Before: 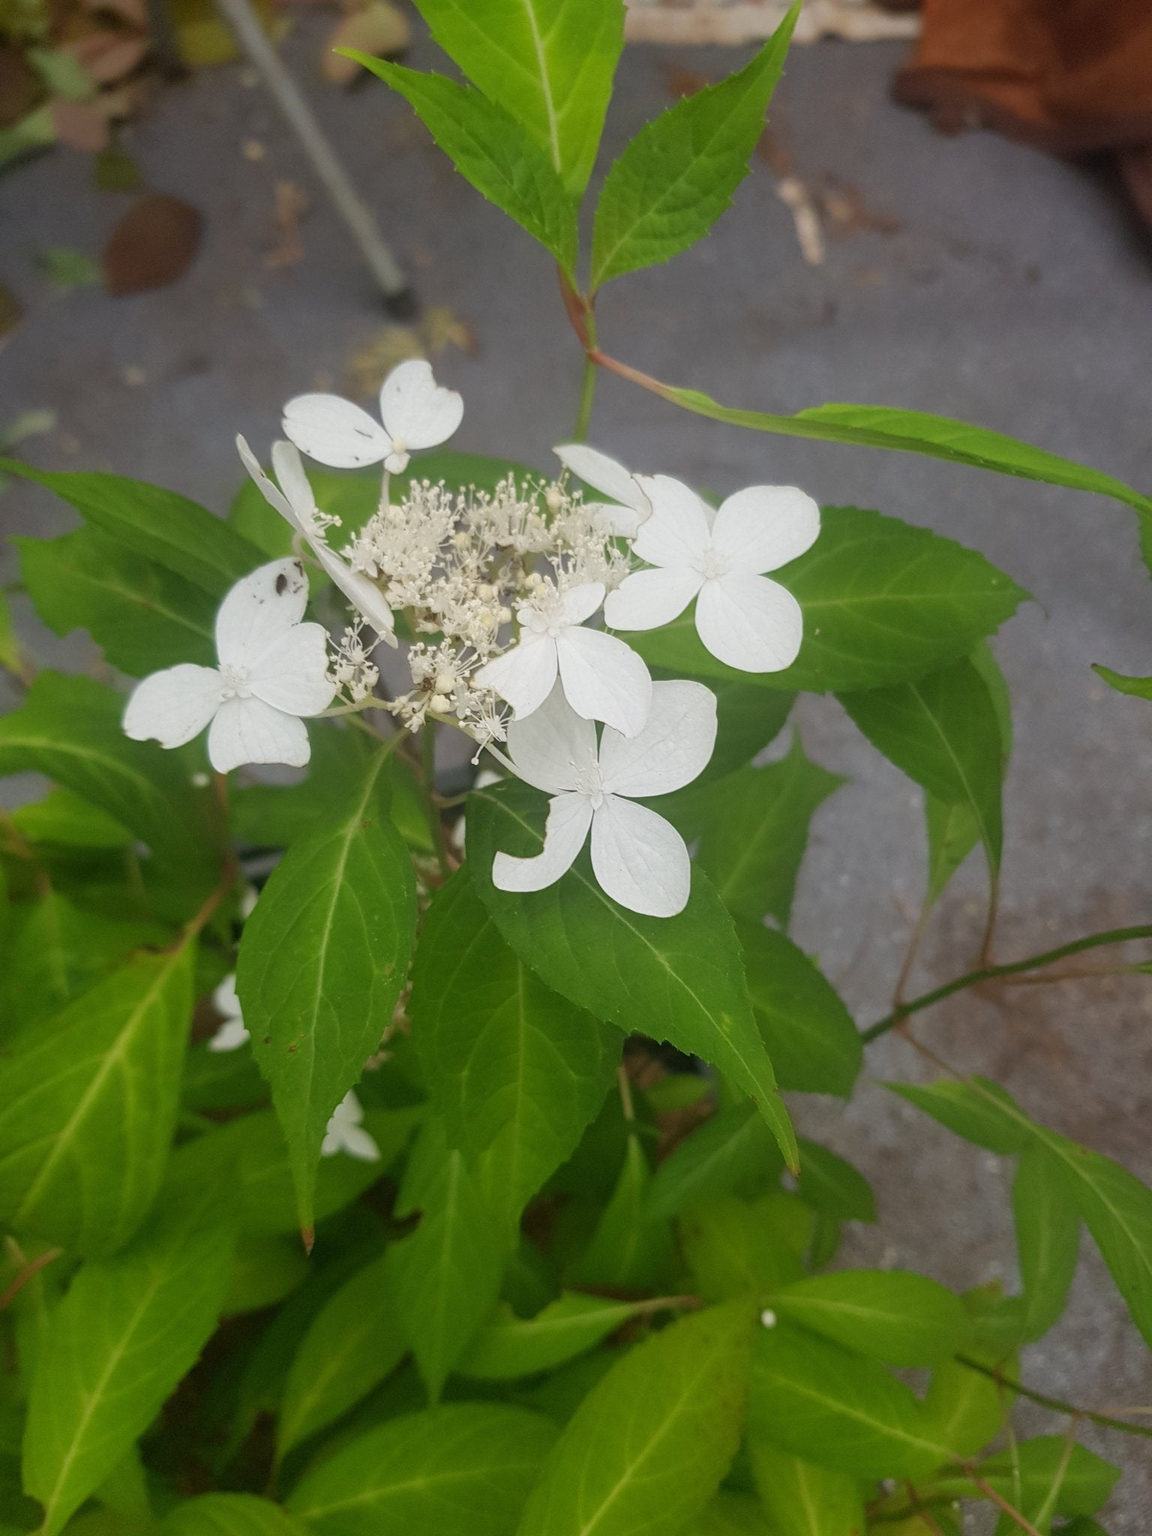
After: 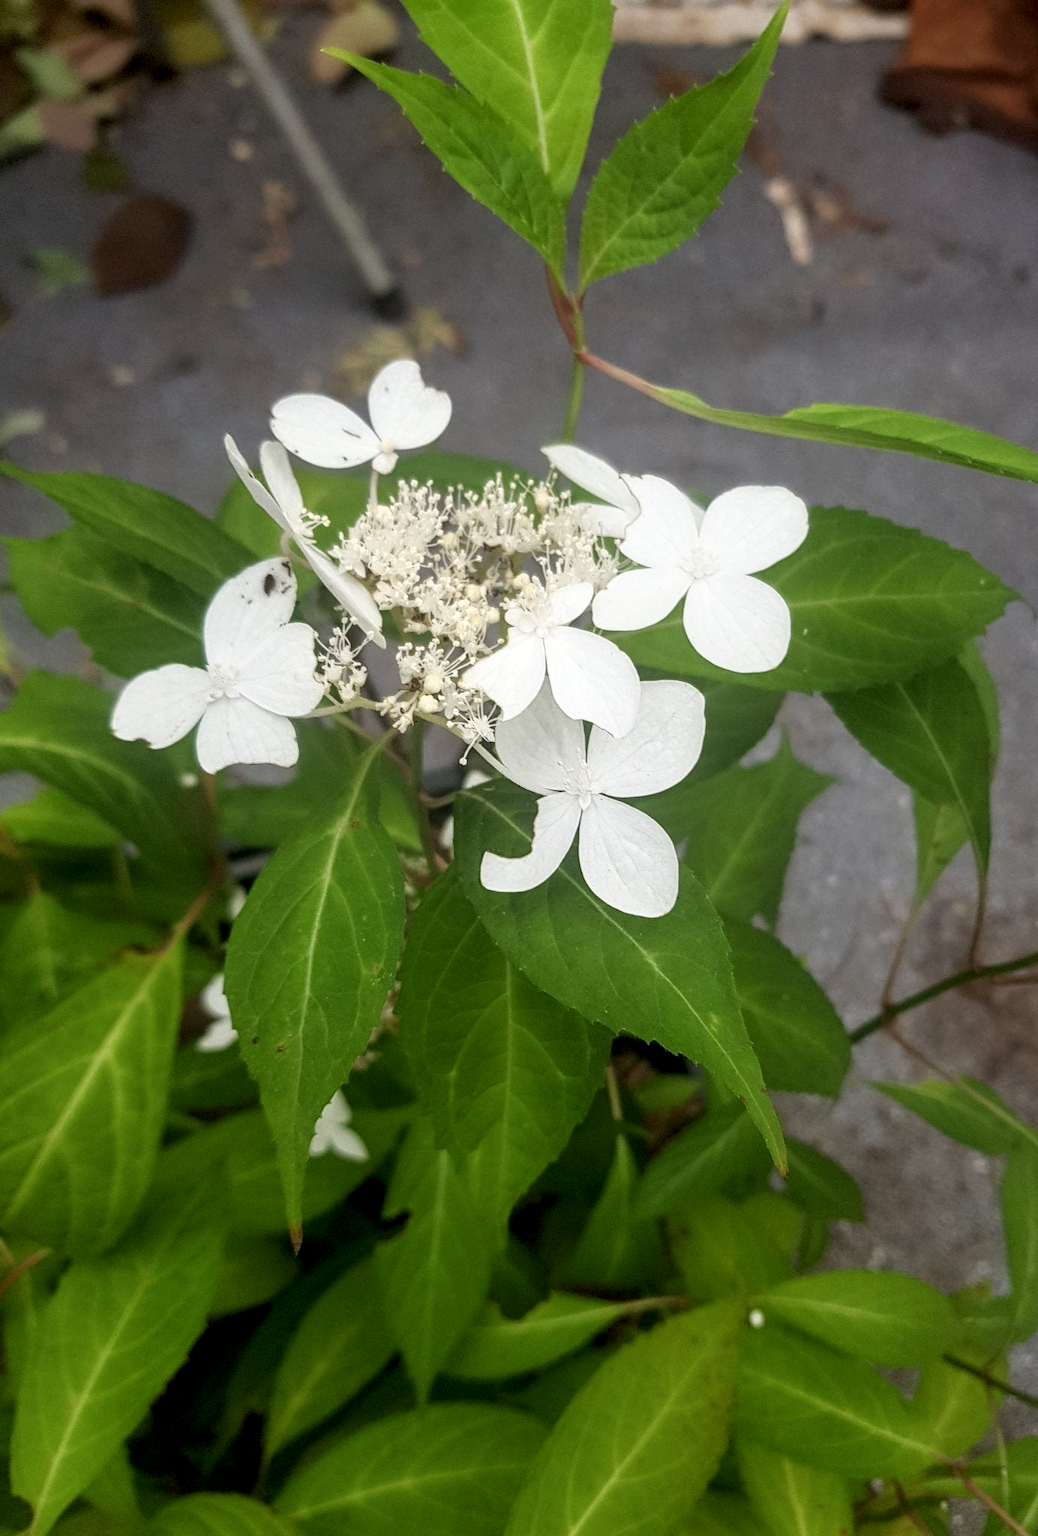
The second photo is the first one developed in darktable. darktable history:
local contrast: on, module defaults
filmic rgb: white relative exposure 2.34 EV, hardness 6.59
crop and rotate: left 1.088%, right 8.807%
exposure: black level correction 0.002, compensate highlight preservation false
